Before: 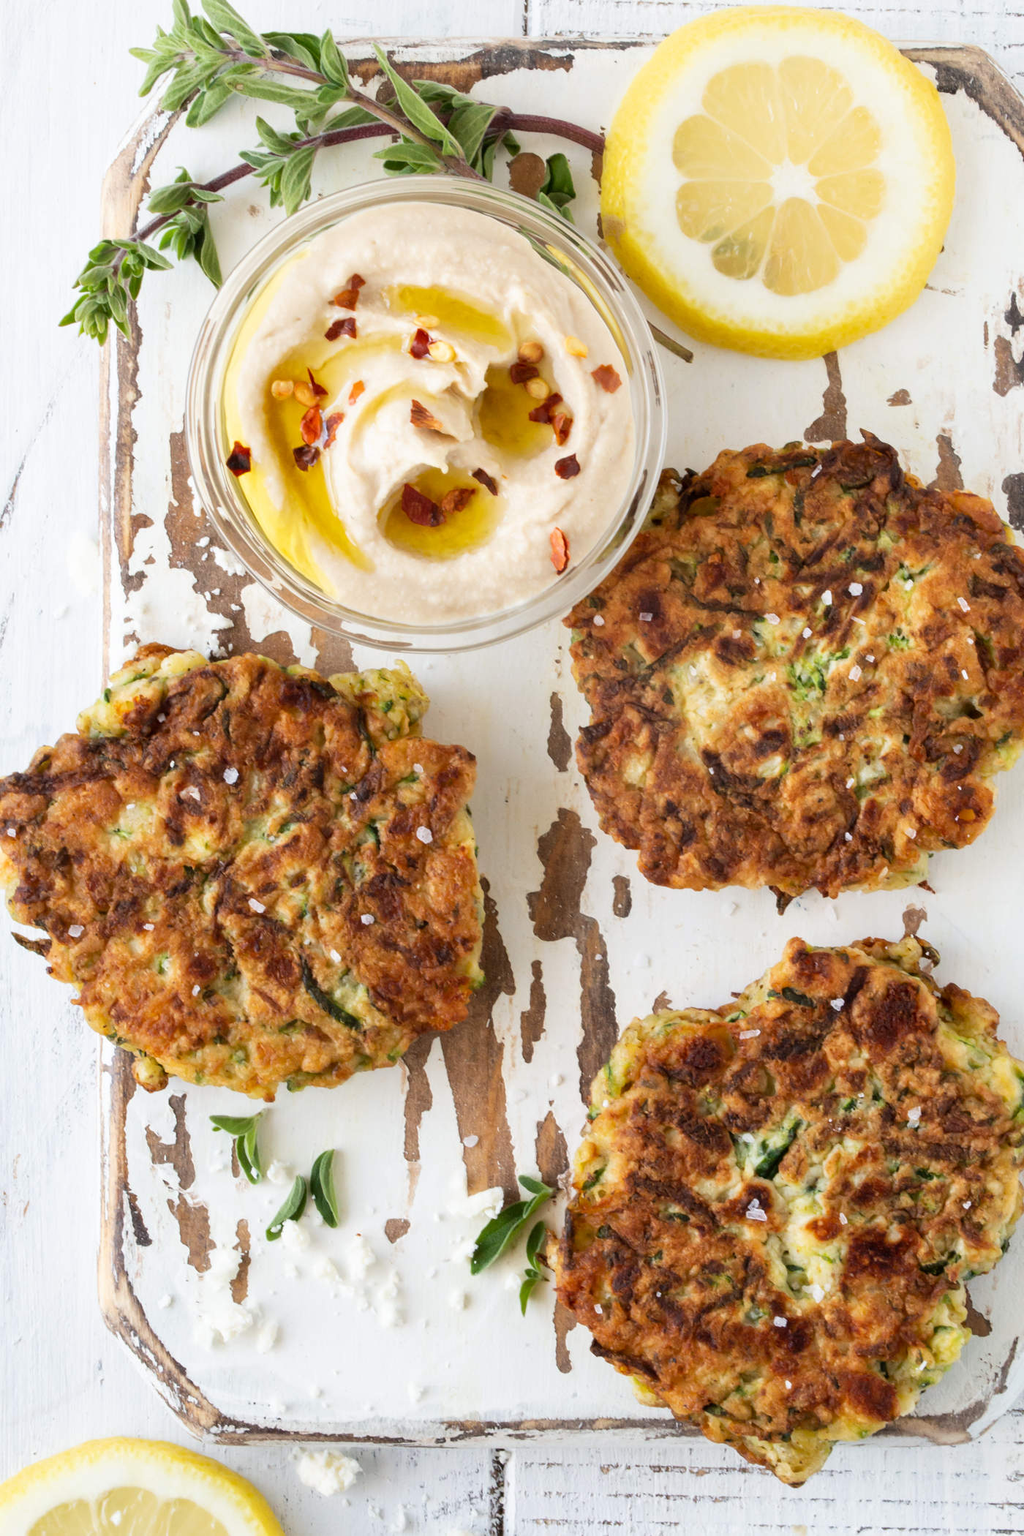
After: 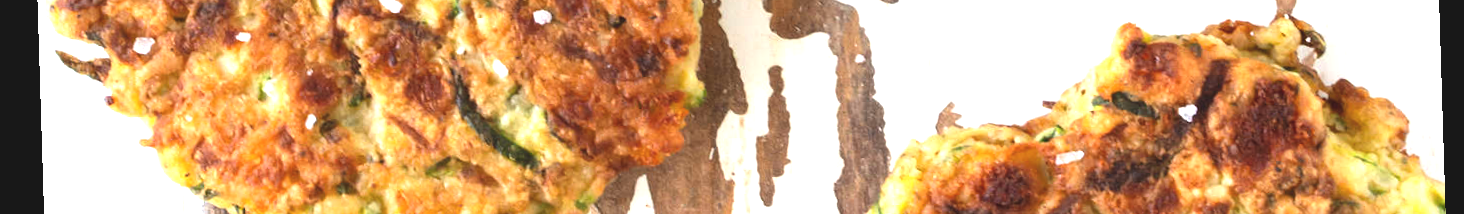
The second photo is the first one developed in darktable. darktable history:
exposure: black level correction -0.005, exposure 1.002 EV, compensate highlight preservation false
rotate and perspective: rotation -1.77°, lens shift (horizontal) 0.004, automatic cropping off
crop and rotate: top 59.084%, bottom 30.916%
